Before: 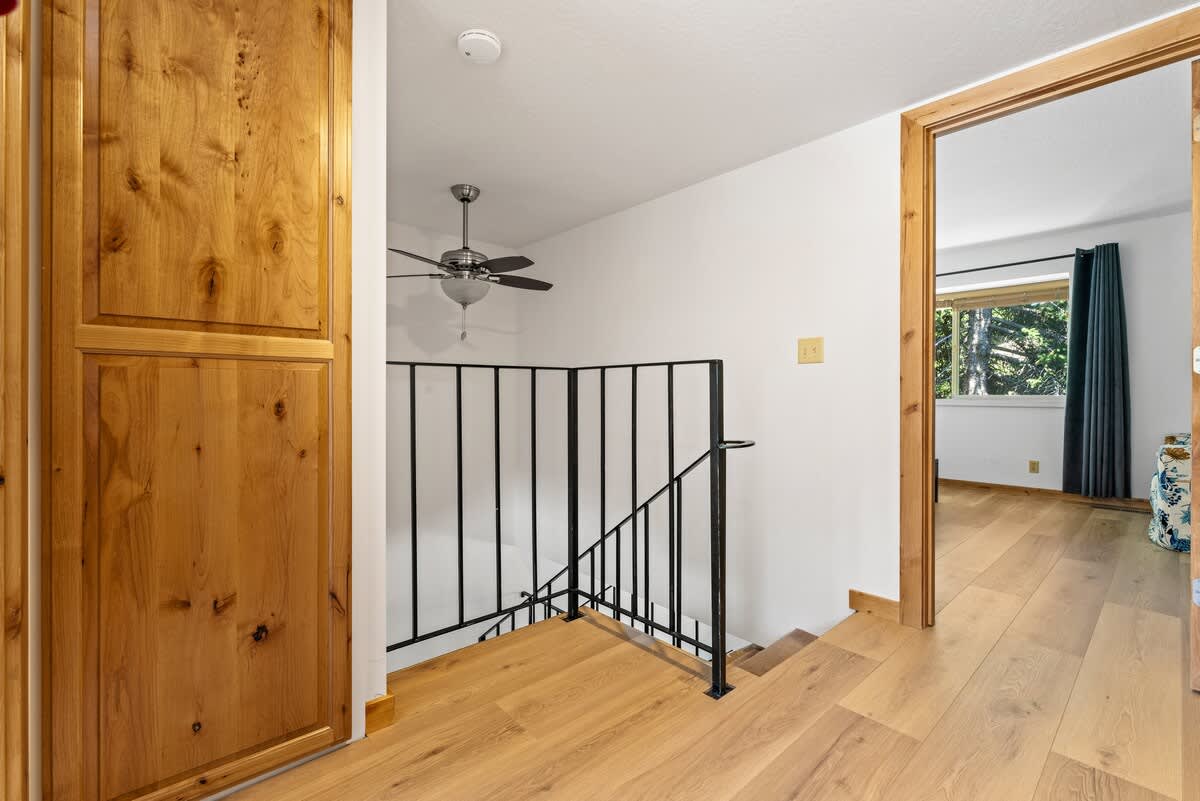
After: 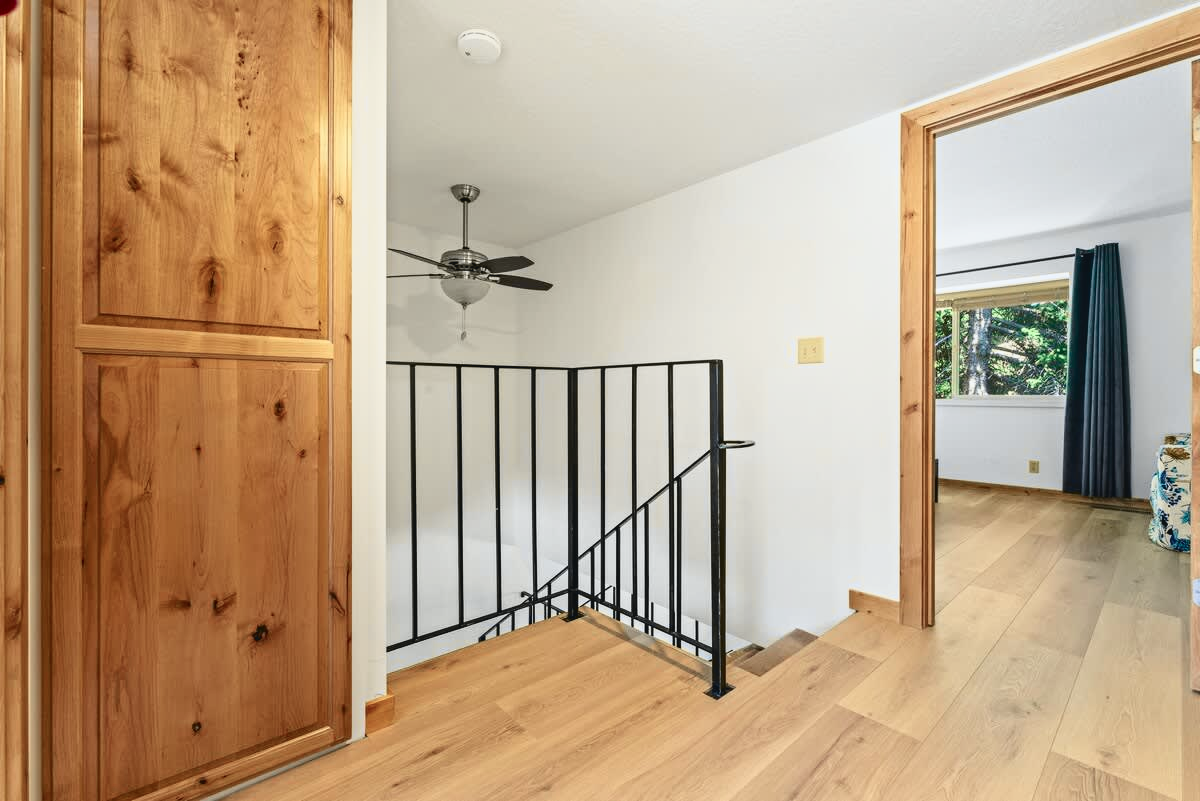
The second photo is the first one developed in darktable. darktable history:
tone curve: curves: ch0 [(0, 0.039) (0.104, 0.103) (0.273, 0.267) (0.448, 0.487) (0.704, 0.761) (0.886, 0.922) (0.994, 0.971)]; ch1 [(0, 0) (0.335, 0.298) (0.446, 0.413) (0.485, 0.487) (0.515, 0.503) (0.566, 0.563) (0.641, 0.655) (1, 1)]; ch2 [(0, 0) (0.314, 0.301) (0.421, 0.411) (0.502, 0.494) (0.528, 0.54) (0.557, 0.559) (0.612, 0.605) (0.722, 0.686) (1, 1)], color space Lab, independent channels, preserve colors none
